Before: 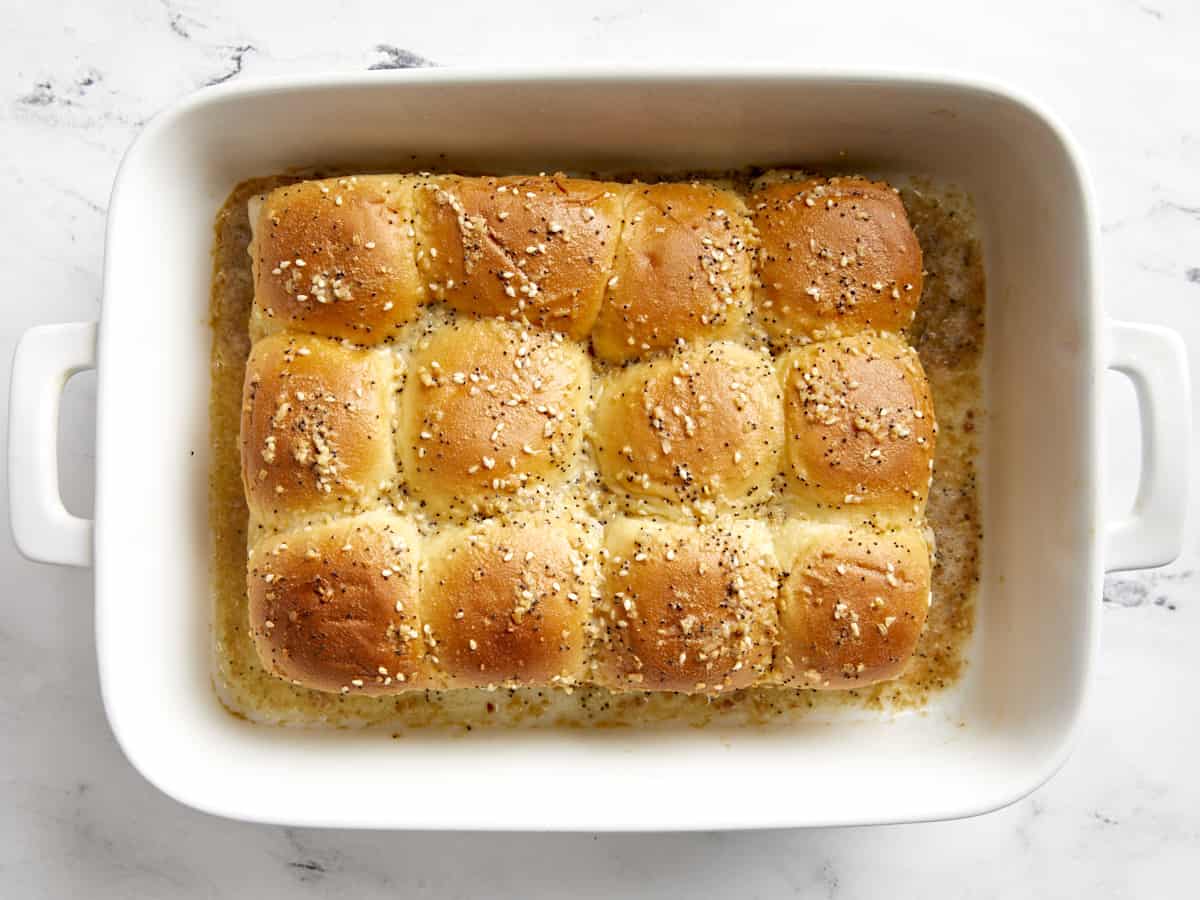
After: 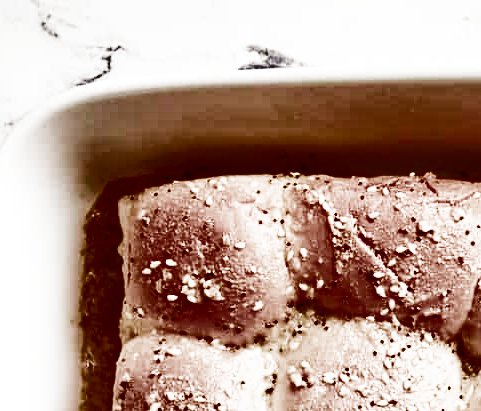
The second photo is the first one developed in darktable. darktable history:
crop and rotate: left 10.857%, top 0.074%, right 49.009%, bottom 54.166%
exposure: black level correction 0, exposure 1.095 EV, compensate highlight preservation false
sharpen: radius 2.874, amount 0.876, threshold 47.264
color balance rgb: shadows lift › chroma 2.029%, shadows lift › hue 51.69°, highlights gain › chroma 1.653%, highlights gain › hue 55.16°, linear chroma grading › global chroma 9.172%, perceptual saturation grading › global saturation 16.303%, global vibrance 20%
tone equalizer: -8 EV -0.391 EV, -7 EV -0.385 EV, -6 EV -0.339 EV, -5 EV -0.187 EV, -3 EV 0.21 EV, -2 EV 0.314 EV, -1 EV 0.412 EV, +0 EV 0.439 EV
shadows and highlights: shadows 18.8, highlights -85.05, soften with gaussian
filmic rgb: black relative exposure -5.07 EV, white relative exposure 3.97 EV, hardness 2.88, contrast 1.196, color science v4 (2020)
